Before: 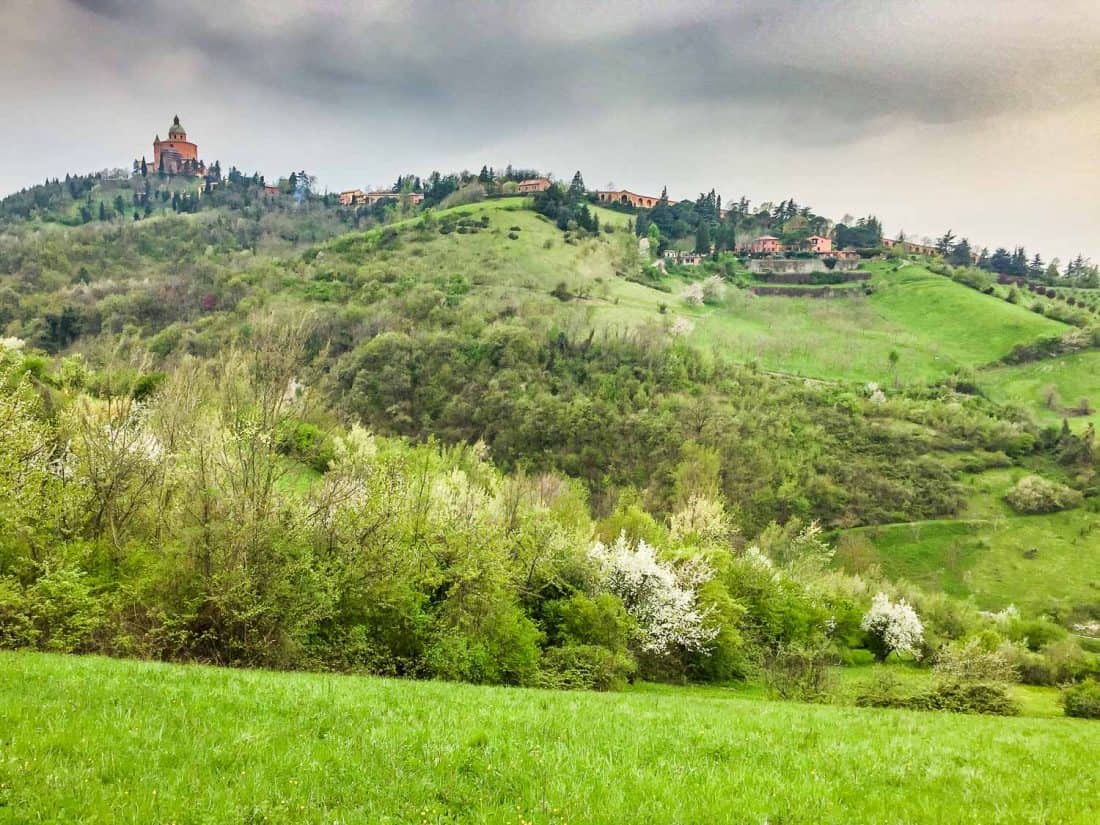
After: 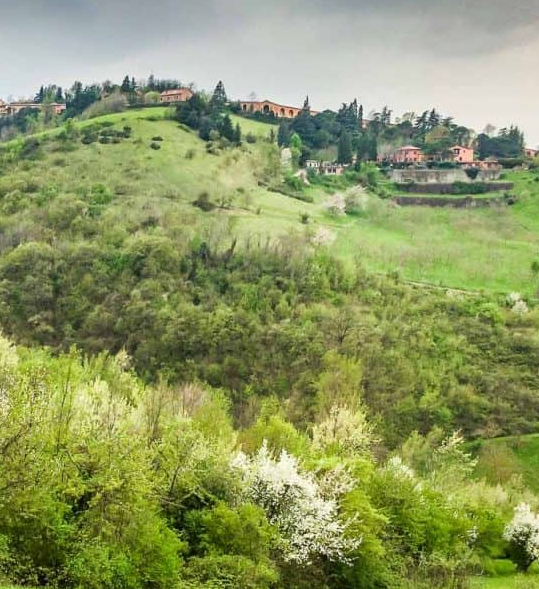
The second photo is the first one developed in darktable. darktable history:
crop: left 32.549%, top 10.968%, right 18.434%, bottom 17.605%
